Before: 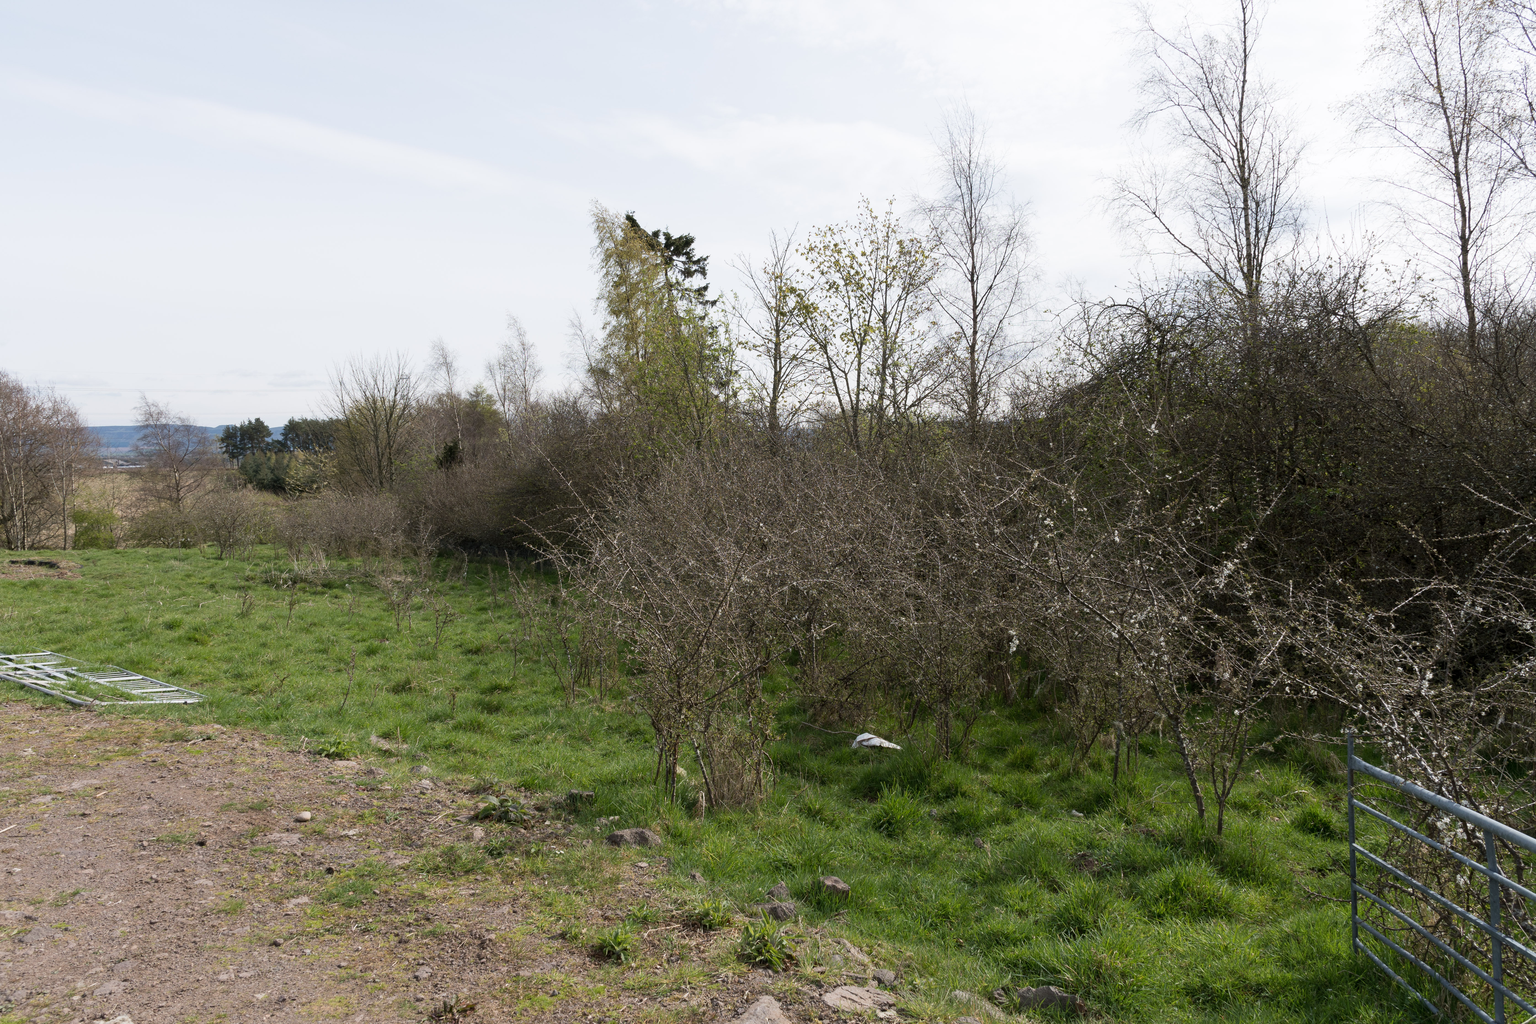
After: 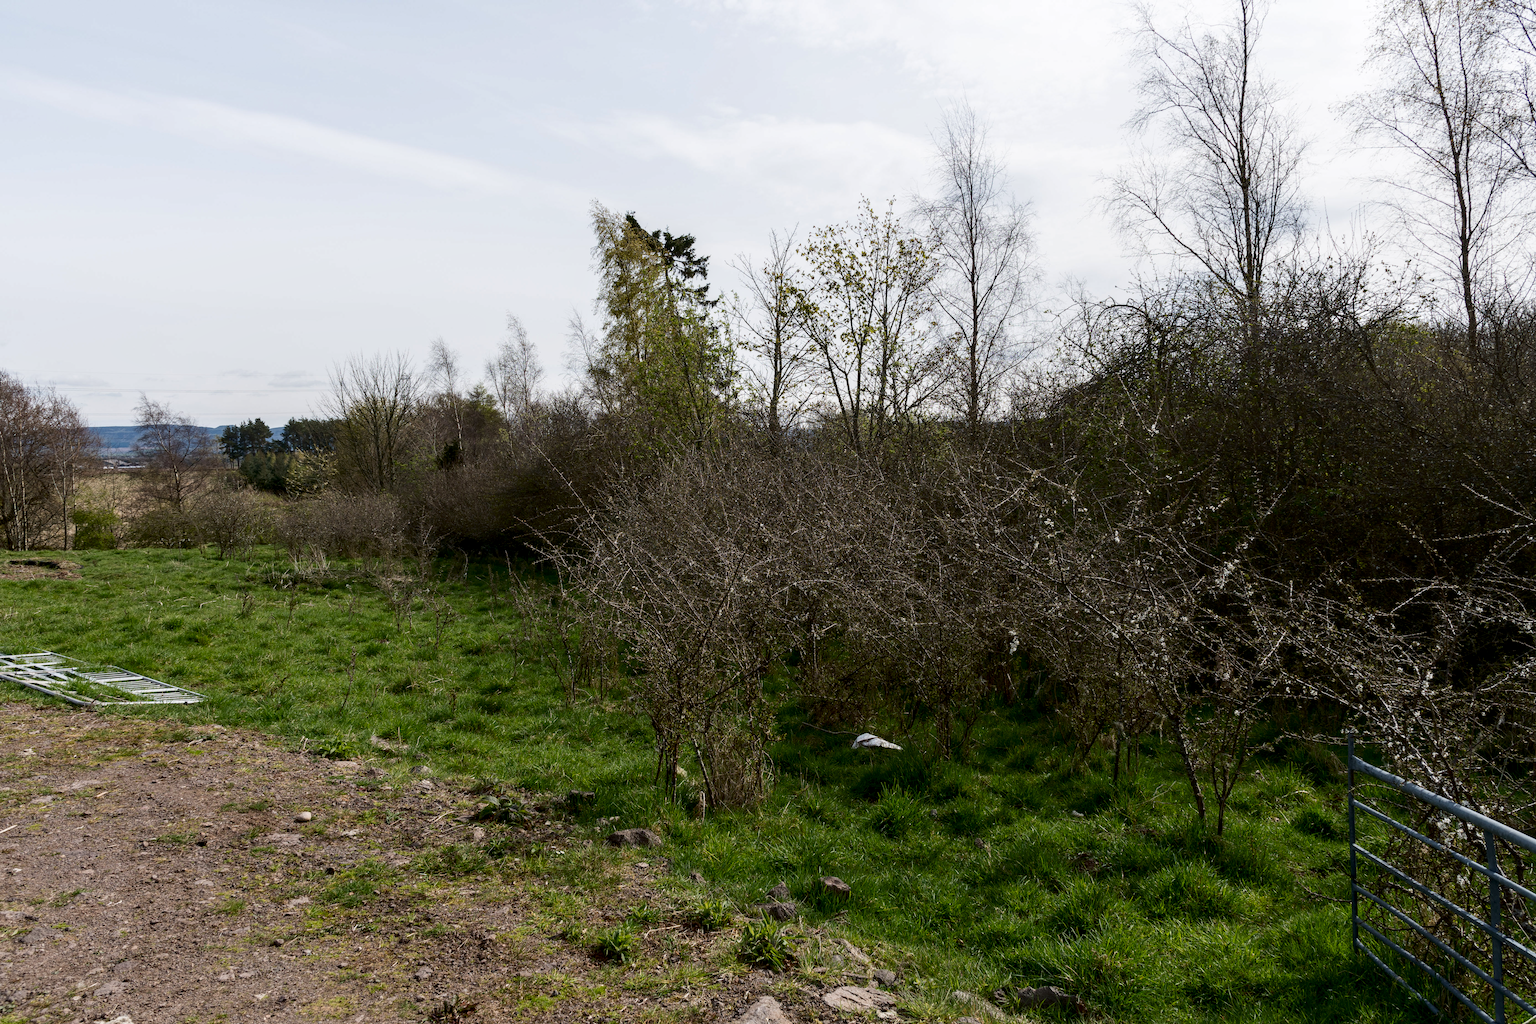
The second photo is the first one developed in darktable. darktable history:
contrast brightness saturation: contrast 0.13, brightness -0.24, saturation 0.14
local contrast: detail 130%
